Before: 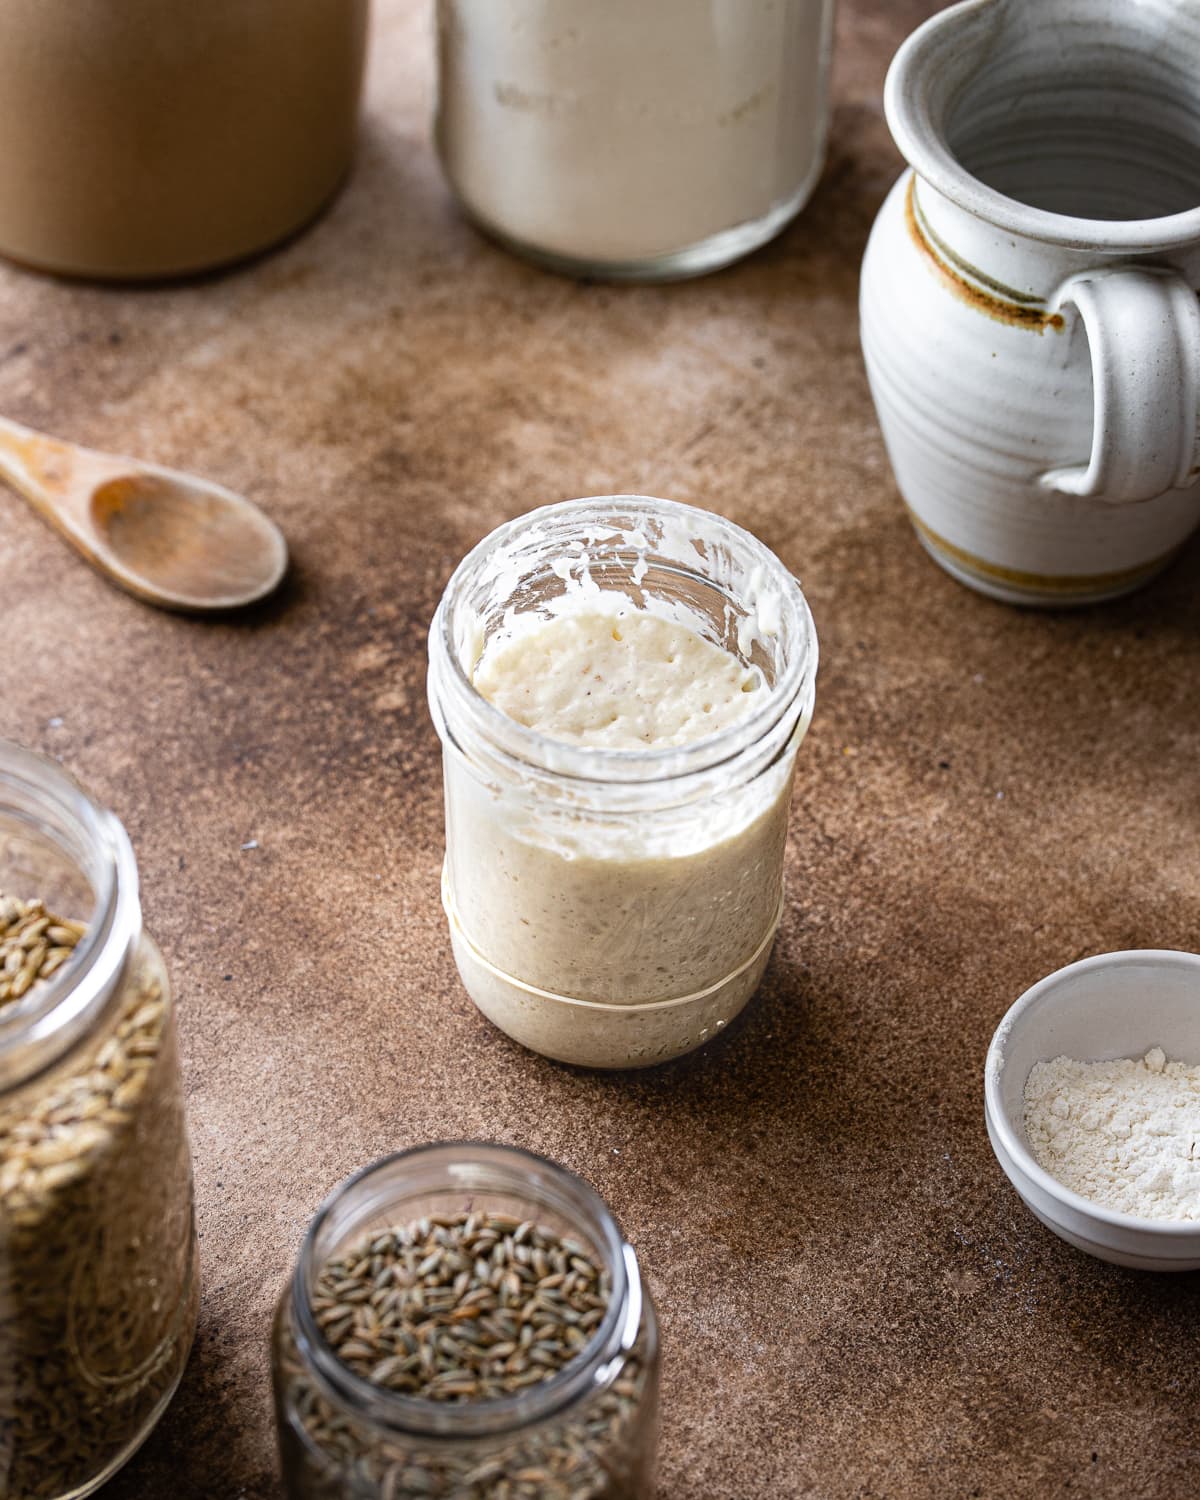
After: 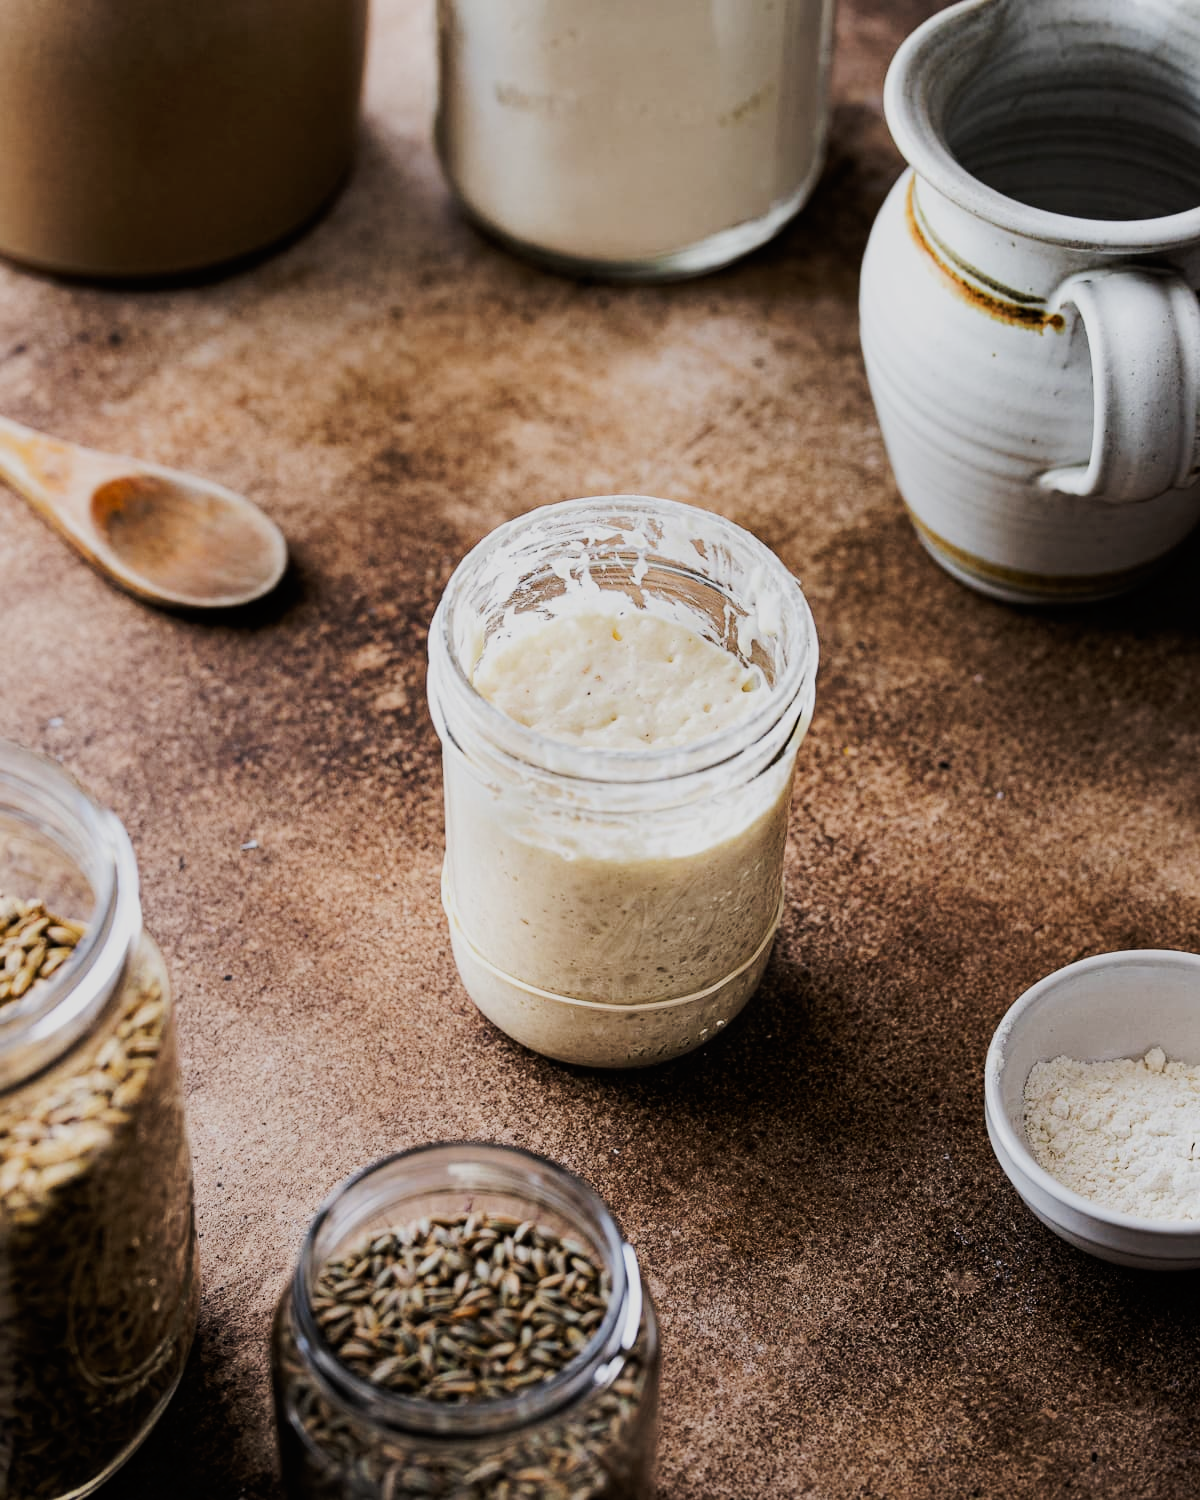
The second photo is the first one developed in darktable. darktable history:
tone curve: curves: ch0 [(0, 0) (0.003, 0.006) (0.011, 0.01) (0.025, 0.017) (0.044, 0.029) (0.069, 0.043) (0.1, 0.064) (0.136, 0.091) (0.177, 0.128) (0.224, 0.162) (0.277, 0.206) (0.335, 0.258) (0.399, 0.324) (0.468, 0.404) (0.543, 0.499) (0.623, 0.595) (0.709, 0.693) (0.801, 0.786) (0.898, 0.883) (1, 1)], preserve colors none
filmic rgb: black relative exposure -7.65 EV, white relative exposure 4.56 EV, hardness 3.61
tone equalizer: -8 EV -0.417 EV, -7 EV -0.389 EV, -6 EV -0.333 EV, -5 EV -0.222 EV, -3 EV 0.222 EV, -2 EV 0.333 EV, -1 EV 0.389 EV, +0 EV 0.417 EV, edges refinement/feathering 500, mask exposure compensation -1.57 EV, preserve details no
